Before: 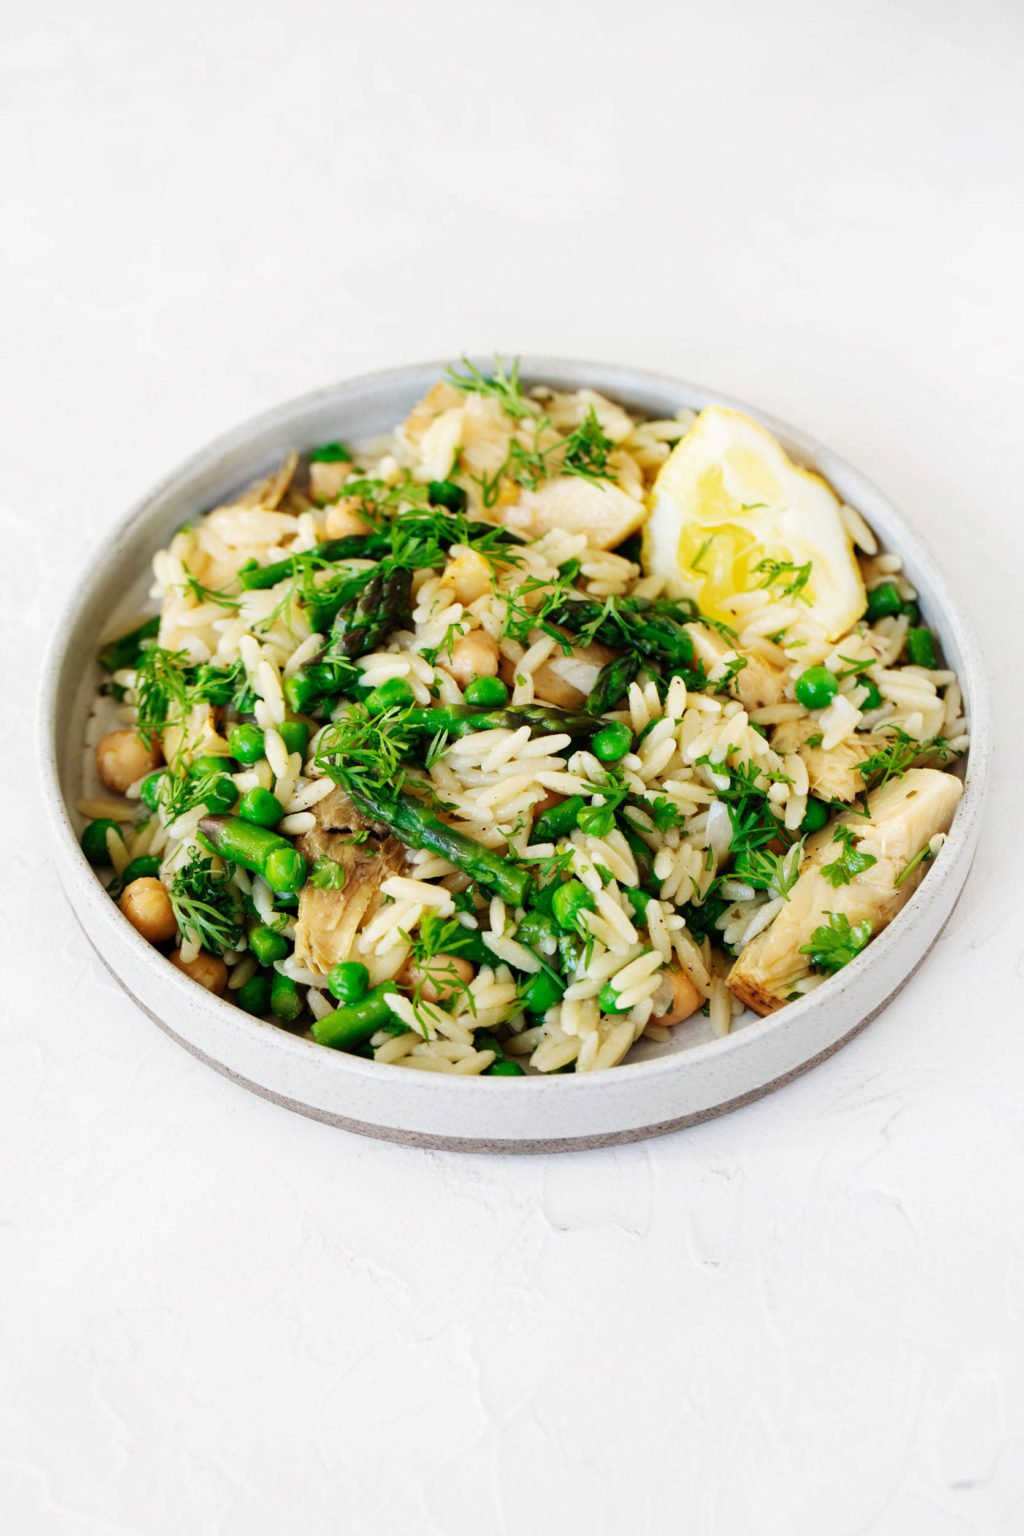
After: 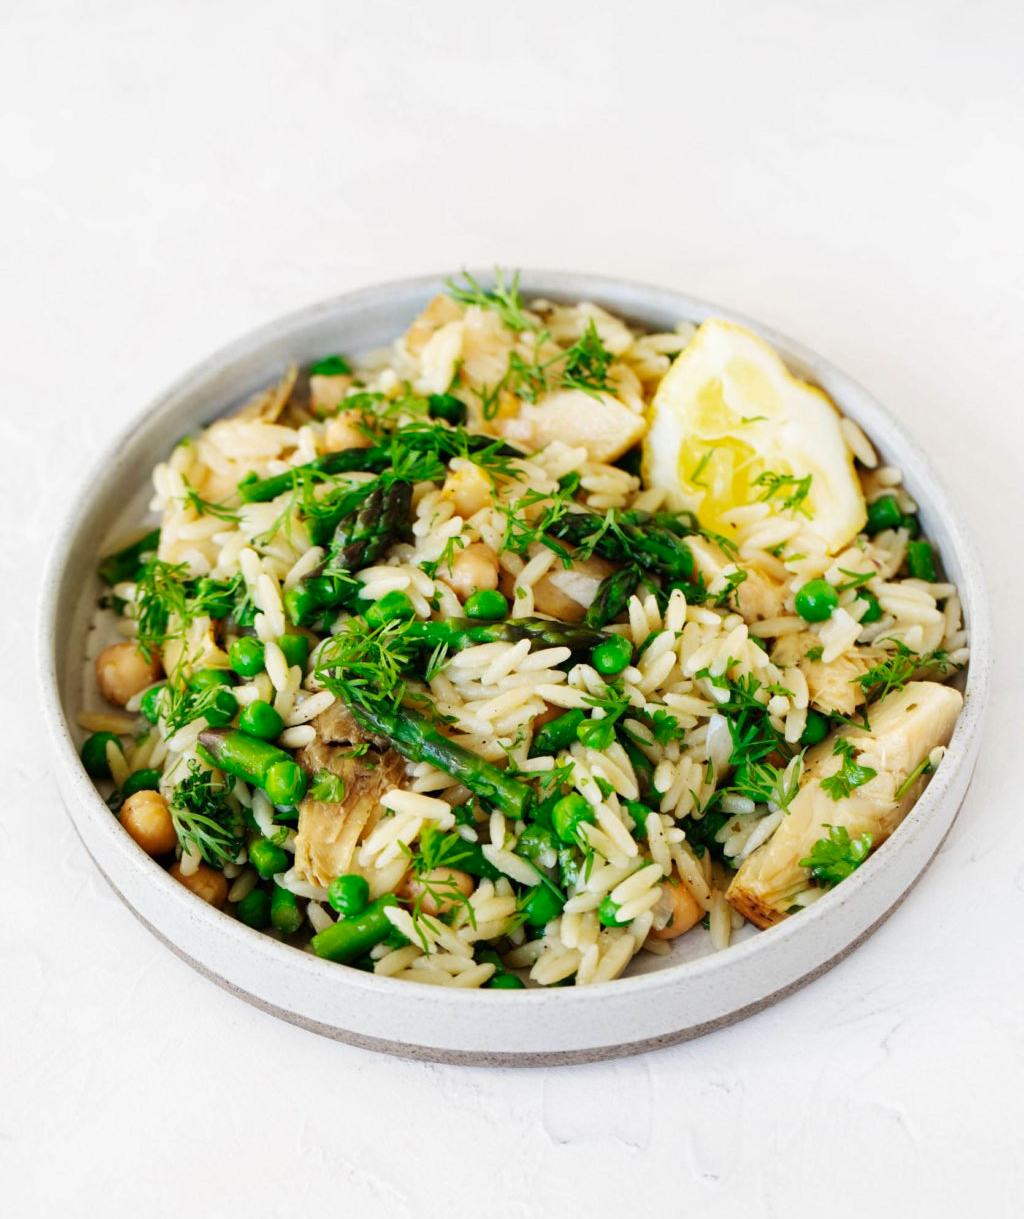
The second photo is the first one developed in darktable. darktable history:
crop and rotate: top 5.667%, bottom 14.937%
vibrance: on, module defaults
